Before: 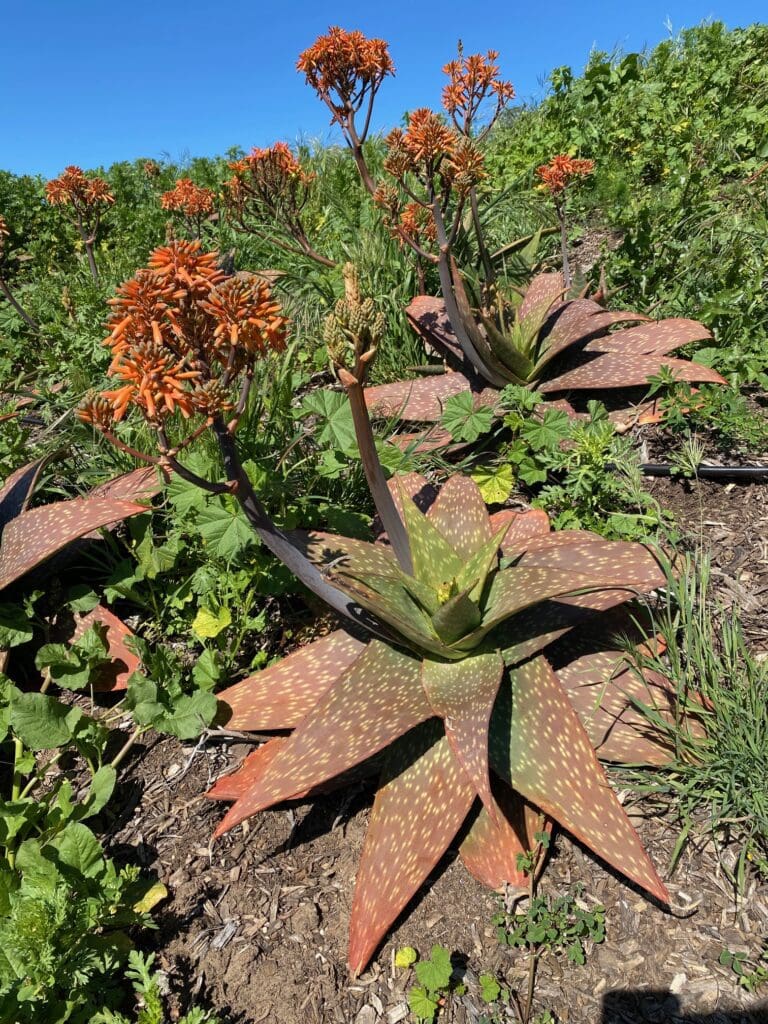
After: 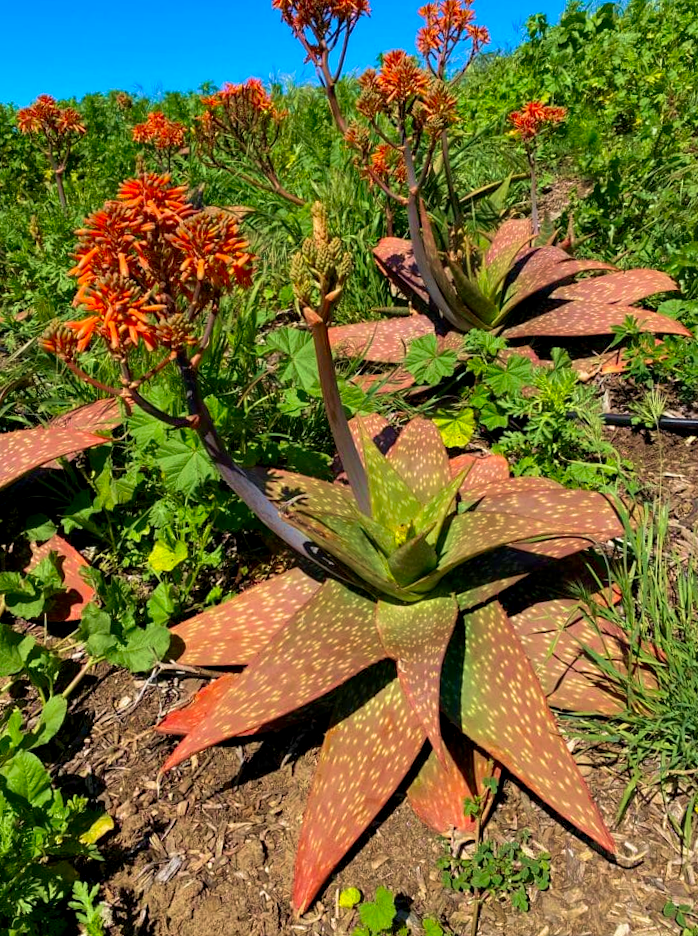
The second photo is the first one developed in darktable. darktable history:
velvia: strength 44.57%
crop and rotate: angle -2.05°, left 3.162%, top 3.825%, right 1.561%, bottom 0.461%
contrast brightness saturation: saturation 0.506
